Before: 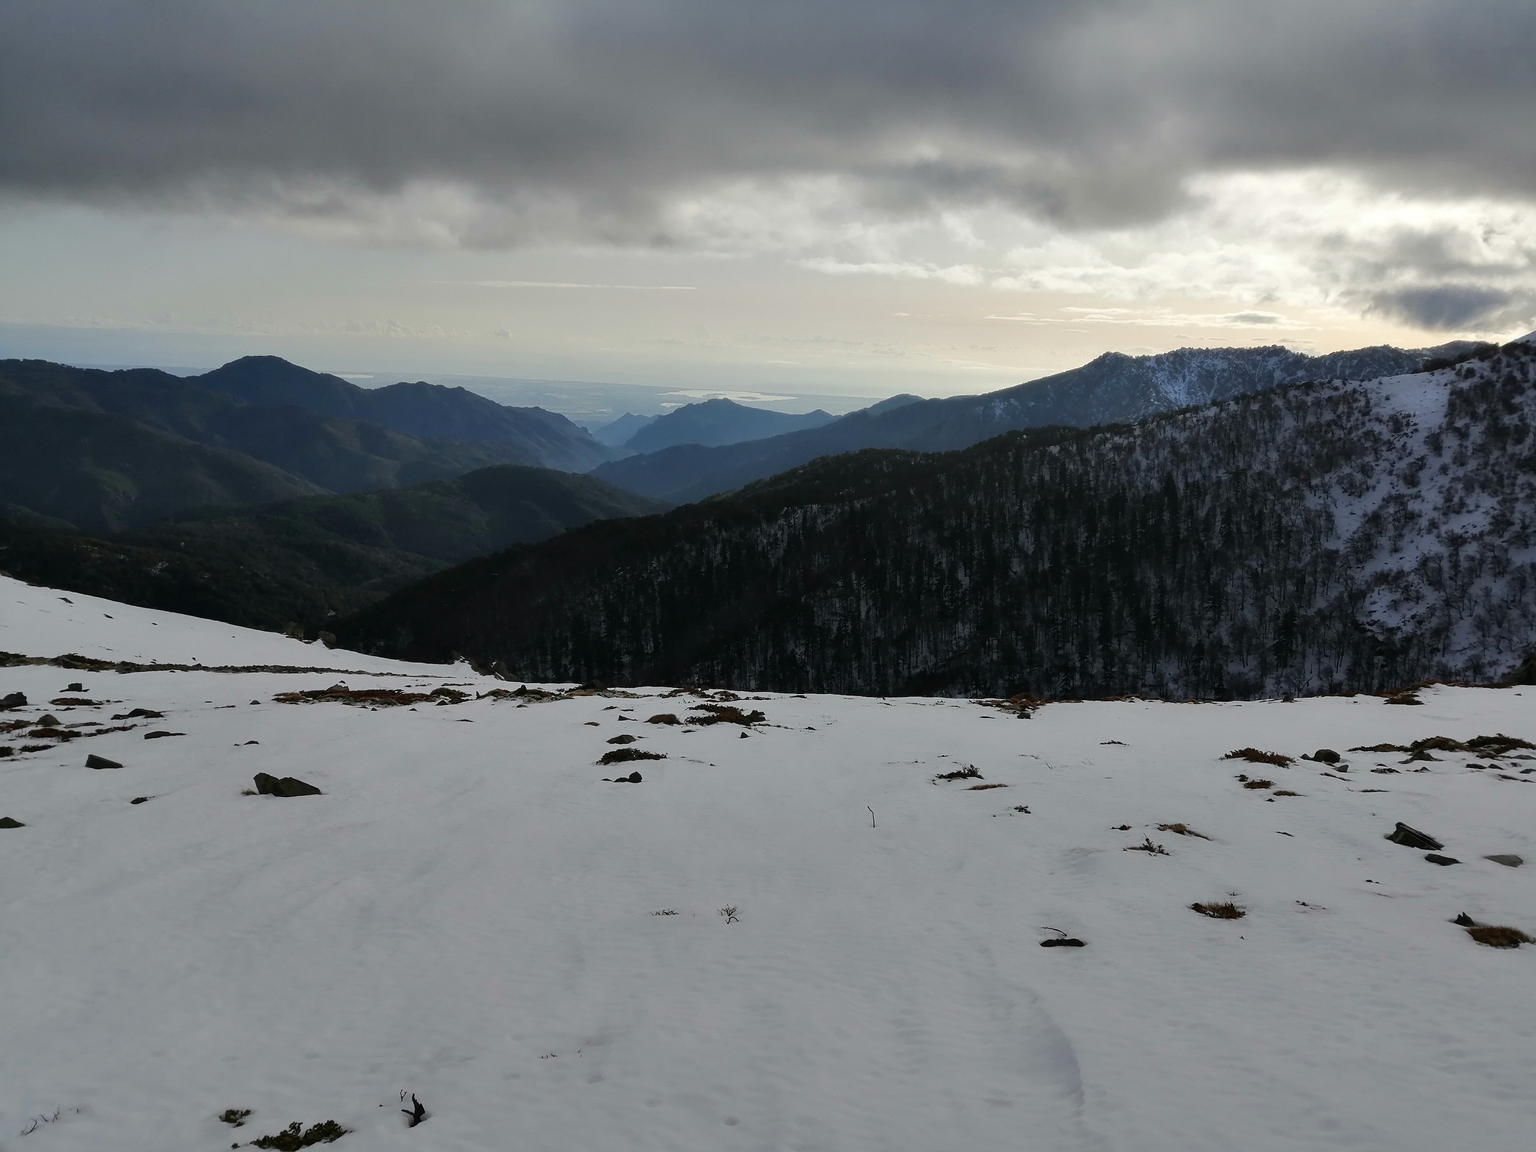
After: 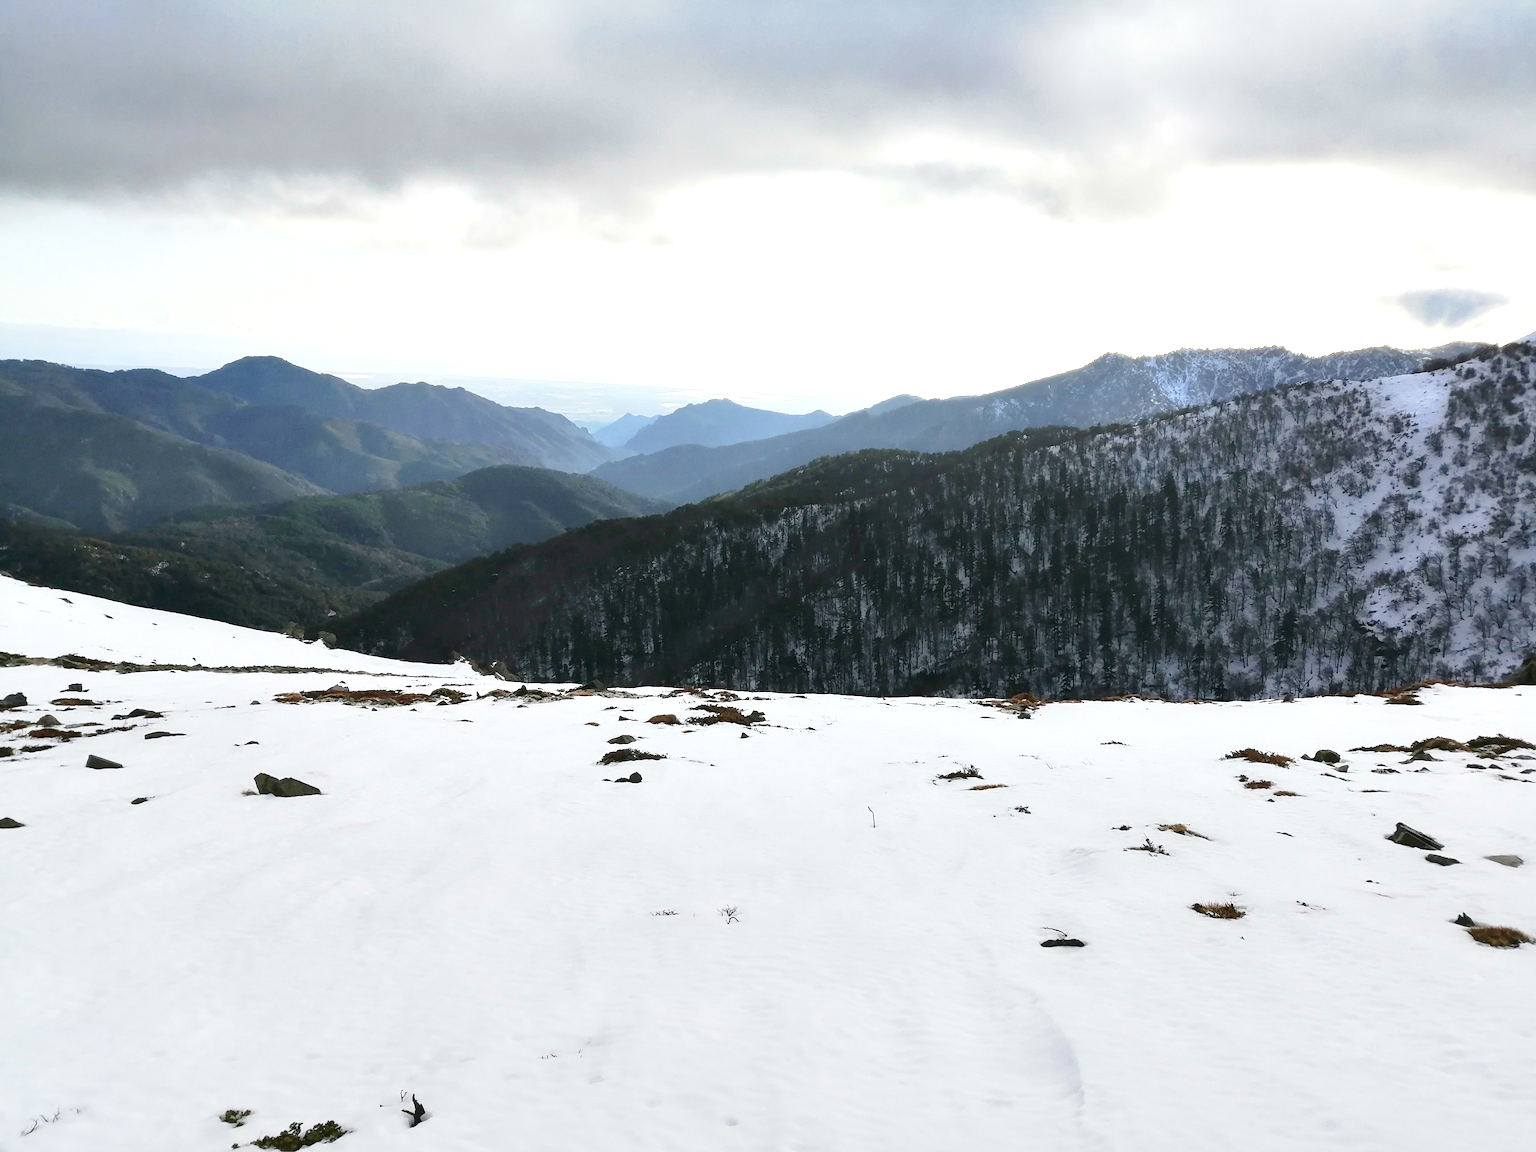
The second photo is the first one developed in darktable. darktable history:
exposure: black level correction 0, exposure 1.45 EV, compensate exposure bias true, compensate highlight preservation false
tone curve: curves: ch0 [(0, 0) (0.003, 0.004) (0.011, 0.015) (0.025, 0.033) (0.044, 0.058) (0.069, 0.091) (0.1, 0.131) (0.136, 0.178) (0.177, 0.232) (0.224, 0.294) (0.277, 0.362) (0.335, 0.434) (0.399, 0.512) (0.468, 0.582) (0.543, 0.646) (0.623, 0.713) (0.709, 0.783) (0.801, 0.876) (0.898, 0.938) (1, 1)], preserve colors none
